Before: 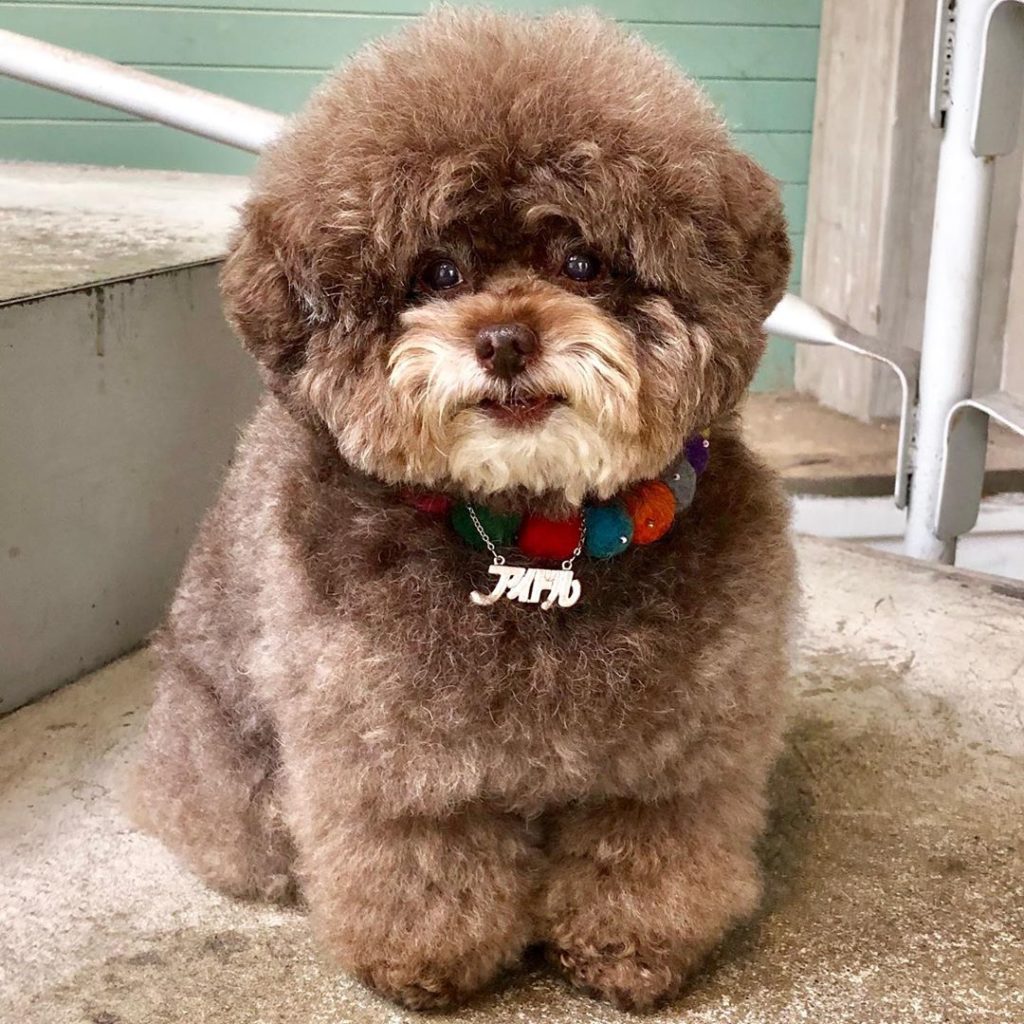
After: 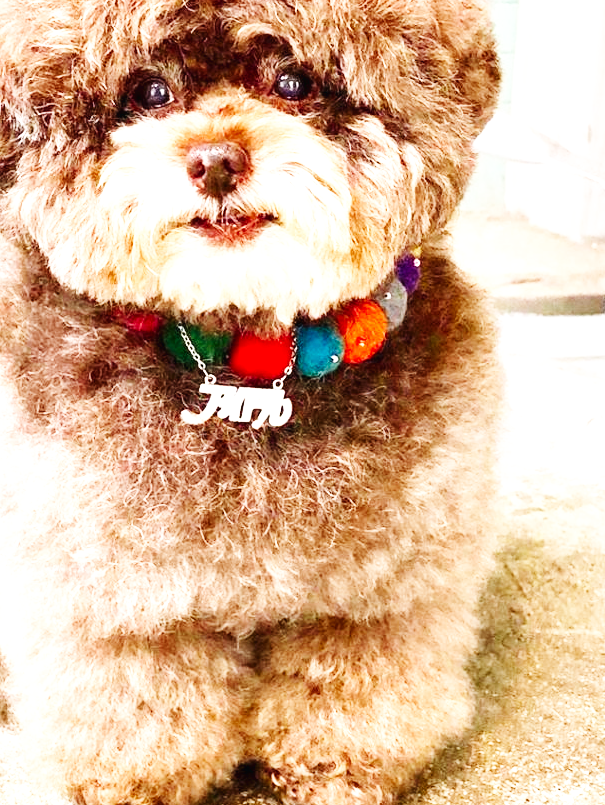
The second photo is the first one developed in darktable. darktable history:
crop and rotate: left 28.256%, top 17.734%, right 12.656%, bottom 3.573%
base curve: curves: ch0 [(0, 0.003) (0.001, 0.002) (0.006, 0.004) (0.02, 0.022) (0.048, 0.086) (0.094, 0.234) (0.162, 0.431) (0.258, 0.629) (0.385, 0.8) (0.548, 0.918) (0.751, 0.988) (1, 1)], preserve colors none
exposure: exposure 1.089 EV, compensate highlight preservation false
